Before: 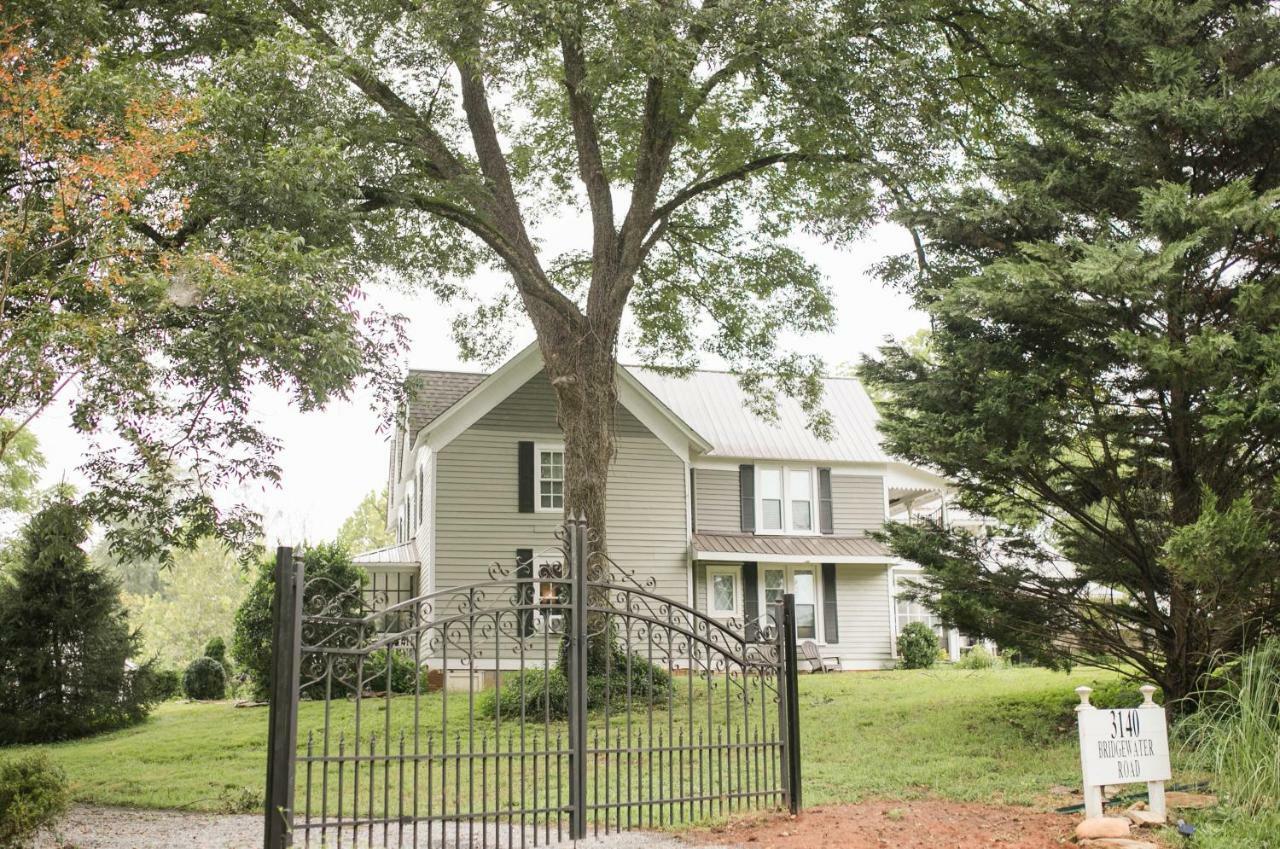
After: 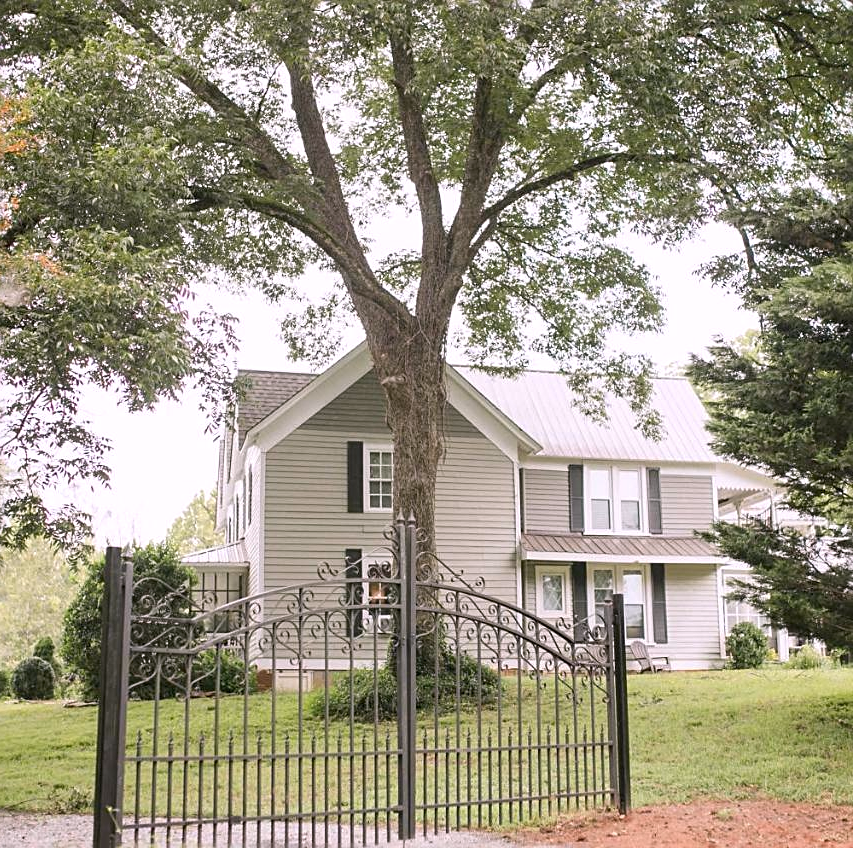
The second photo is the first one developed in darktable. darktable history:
crop and rotate: left 13.409%, right 19.924%
white balance: red 1.05, blue 1.072
sharpen: on, module defaults
